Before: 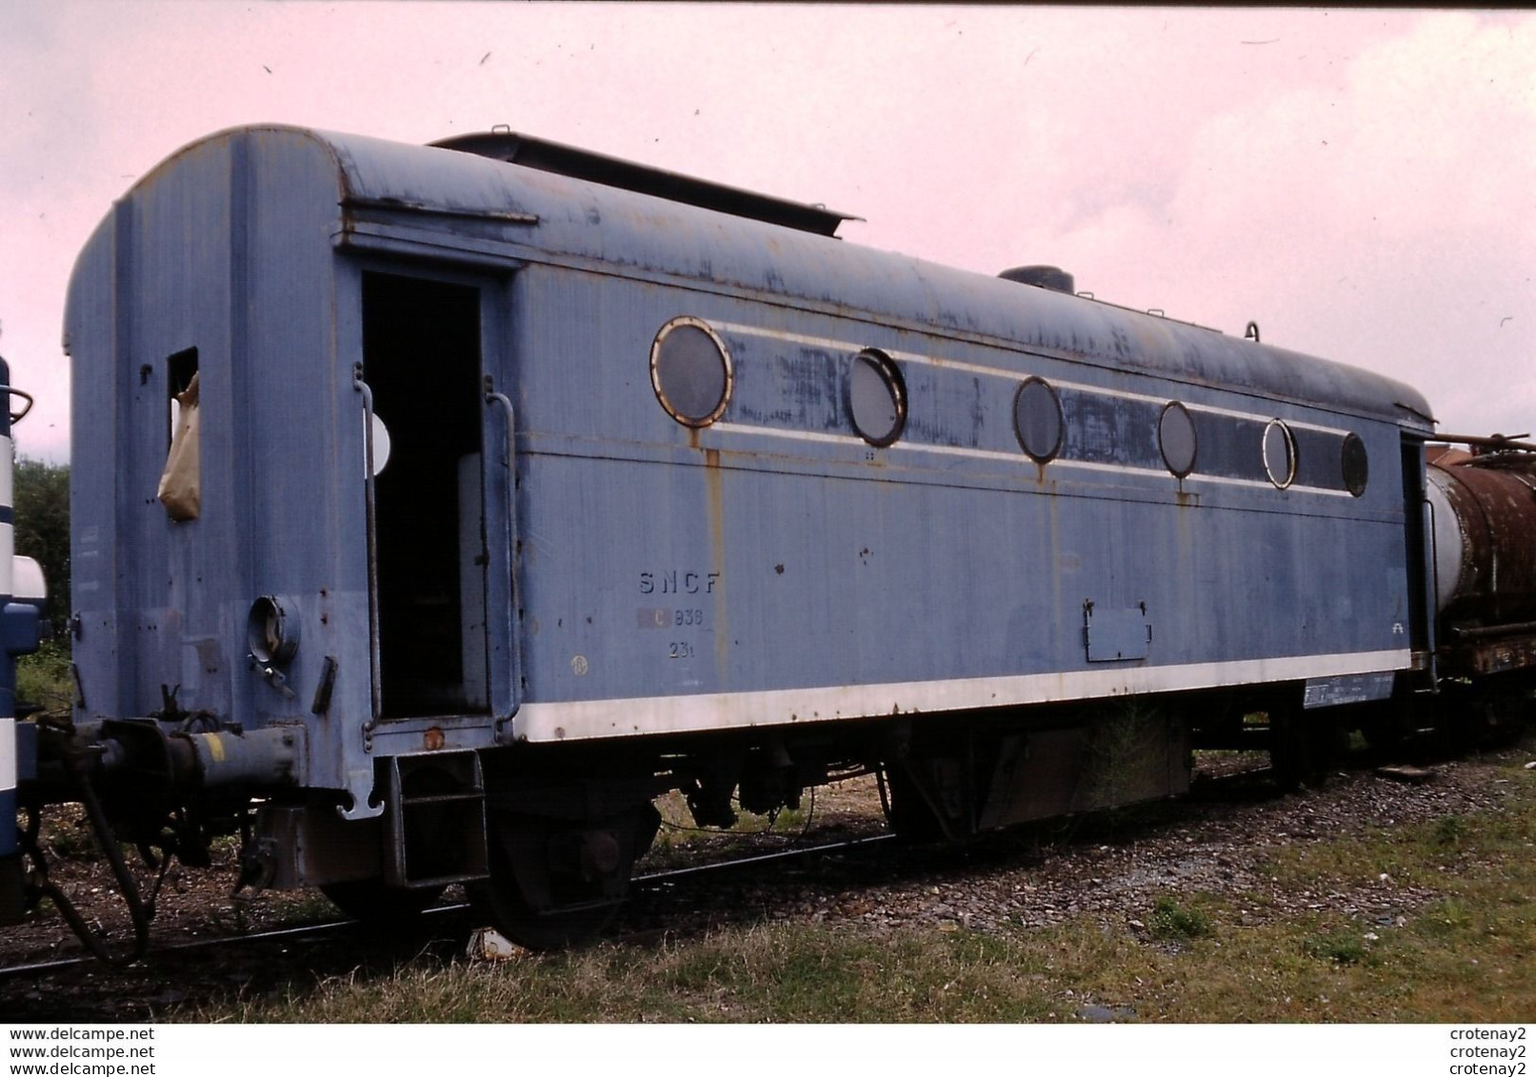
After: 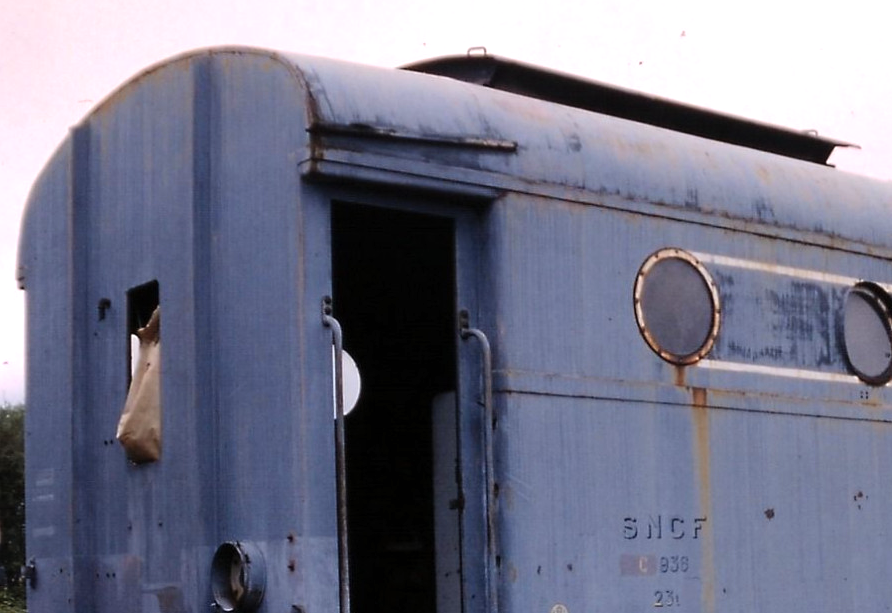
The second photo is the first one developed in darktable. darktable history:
color zones: curves: ch1 [(0.263, 0.53) (0.376, 0.287) (0.487, 0.512) (0.748, 0.547) (1, 0.513)]; ch2 [(0.262, 0.45) (0.751, 0.477)]
crop and rotate: left 3.041%, top 7.447%, right 41.603%, bottom 38.302%
contrast brightness saturation: contrast 0.053, brightness 0.067, saturation 0.008
tone equalizer: -8 EV -0.399 EV, -7 EV -0.397 EV, -6 EV -0.309 EV, -5 EV -0.233 EV, -3 EV 0.239 EV, -2 EV 0.315 EV, -1 EV 0.382 EV, +0 EV 0.391 EV, edges refinement/feathering 500, mask exposure compensation -1.57 EV, preserve details guided filter
